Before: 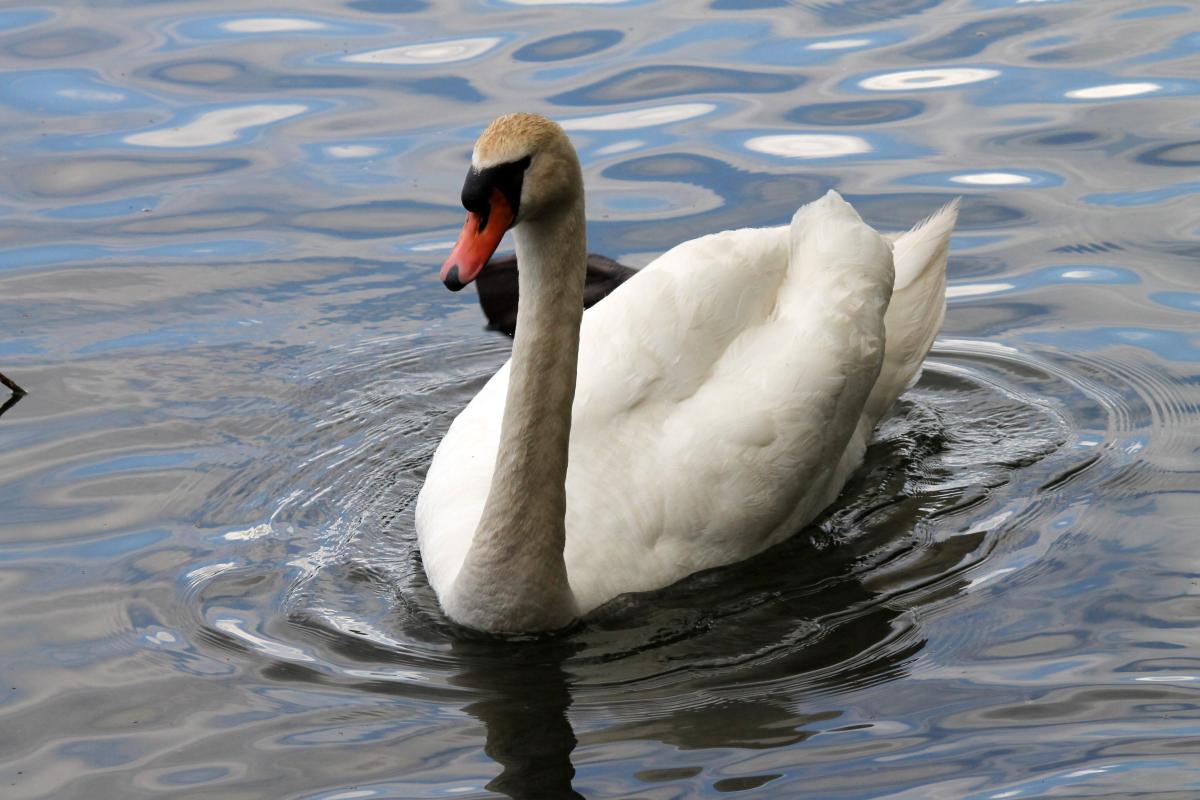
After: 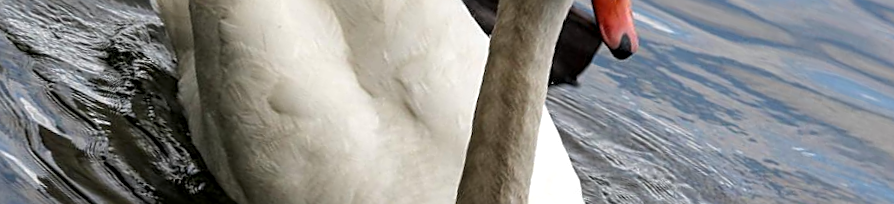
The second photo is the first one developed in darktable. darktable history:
crop and rotate: angle 16.12°, top 30.835%, bottom 35.653%
sharpen: on, module defaults
rotate and perspective: rotation -1.75°, automatic cropping off
local contrast: detail 130%
